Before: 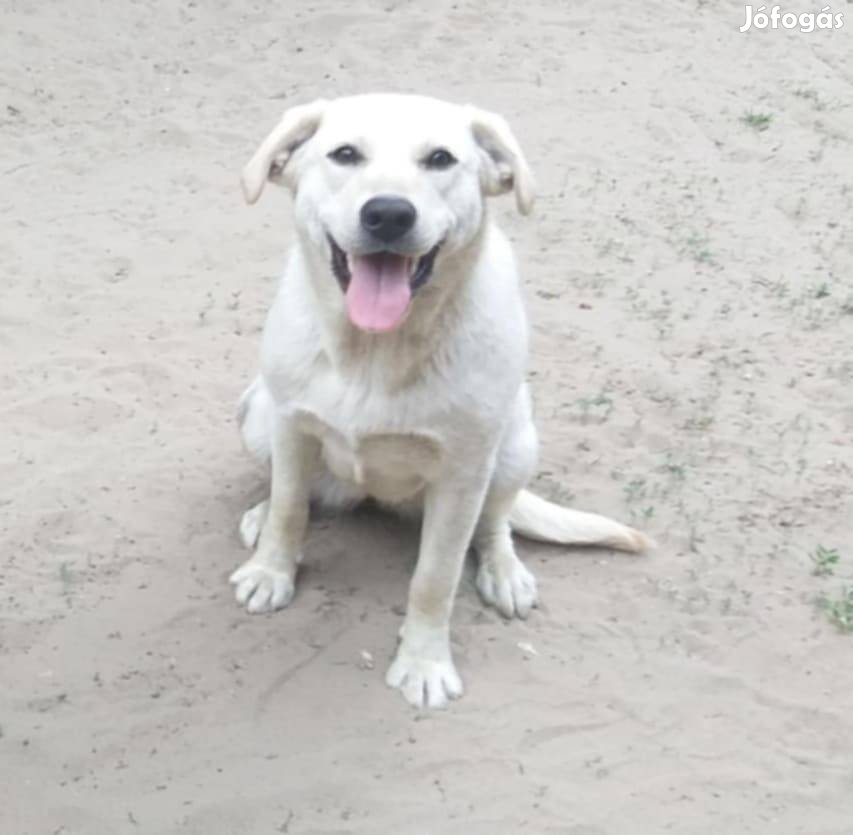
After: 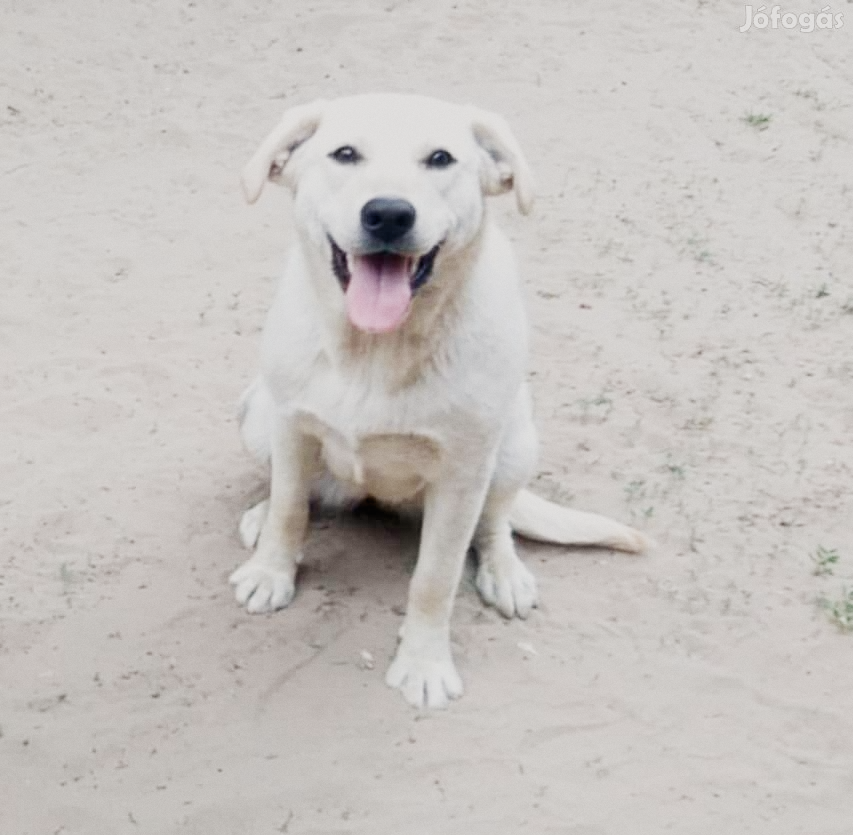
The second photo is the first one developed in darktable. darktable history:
contrast equalizer: y [[0.5, 0.486, 0.447, 0.446, 0.489, 0.5], [0.5 ×6], [0.5 ×6], [0 ×6], [0 ×6]]
color balance rgb: shadows lift › chroma 1%, shadows lift › hue 28.8°, power › hue 60°, highlights gain › chroma 1%, highlights gain › hue 60°, global offset › luminance 0.25%, perceptual saturation grading › highlights -20%, perceptual saturation grading › shadows 20%, perceptual brilliance grading › highlights 5%, perceptual brilliance grading › shadows -10%, global vibrance 19.67%
color equalizer: saturation › orange 1.03, saturation › green 0.92, saturation › blue 1.05, hue › yellow -4.8, hue › green 2.4, brightness › red 0.927, brightness › orange 1.04, brightness › yellow 1.04, brightness › green 0.9, brightness › cyan 0.953, brightness › blue 0.92, brightness › lavender 0.98, brightness › magenta 0.98 | blend: blend mode normal, opacity 100%; mask: uniform (no mask)
diffuse or sharpen "bloom 20%": radius span 32, 1st order speed 50%, 2nd order speed 50%, 3rd order speed 50%, 4th order speed 50% | blend: blend mode normal, opacity 20%; mask: uniform (no mask)
grain "film": coarseness 0.09 ISO, strength 10%
rgb primaries: red hue -0.021, red purity 1.1, green hue 0.017, blue hue -0.087, blue purity 1.1
sigmoid: contrast 1.7, skew -0.2, preserve hue 0%, red attenuation 0.1, red rotation 0.035, green attenuation 0.1, green rotation -0.017, blue attenuation 0.15, blue rotation -0.052, base primaries Rec2020
tone equalizer "reduce highlights": -8 EV -0.002 EV, -7 EV 0.005 EV, -6 EV -0.009 EV, -5 EV 0.011 EV, -4 EV -0.012 EV, -3 EV 0.007 EV, -2 EV -0.062 EV, -1 EV -0.293 EV, +0 EV -0.582 EV, smoothing diameter 2%, edges refinement/feathering 20, mask exposure compensation -1.57 EV, filter diffusion 5
diffuse or sharpen "_builtin_local contrast | fast": radius span 512, edge sensitivity 0.01, edge threshold 0.05, 3rd order anisotropy 500%, 3rd order speed -50%, central radius 512
